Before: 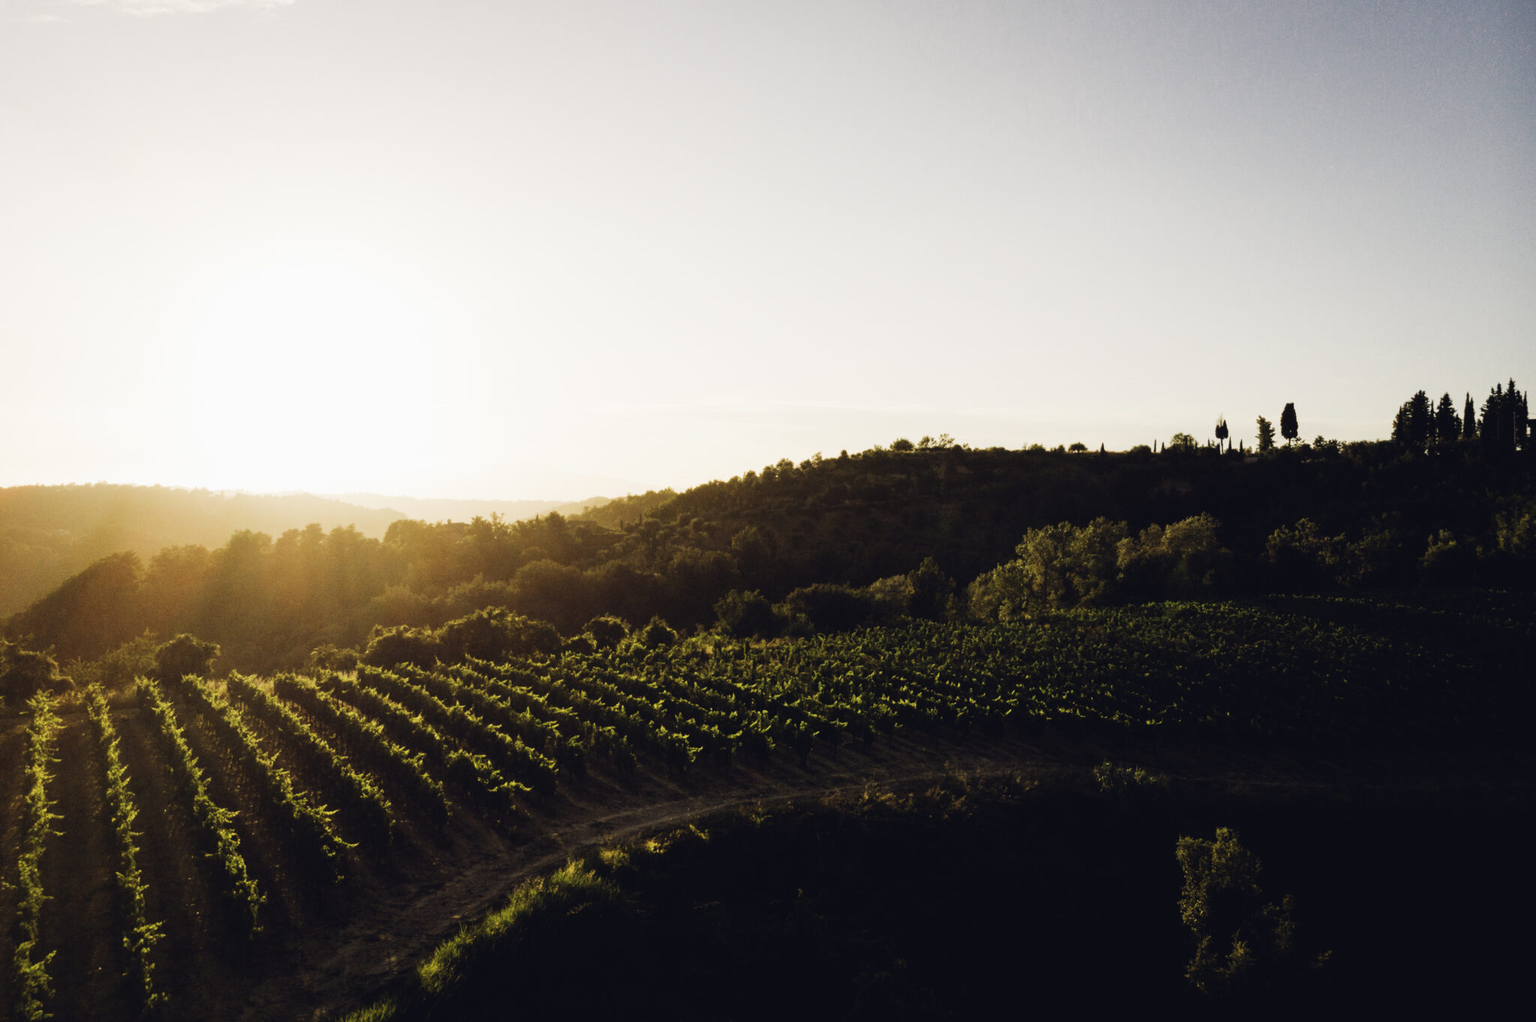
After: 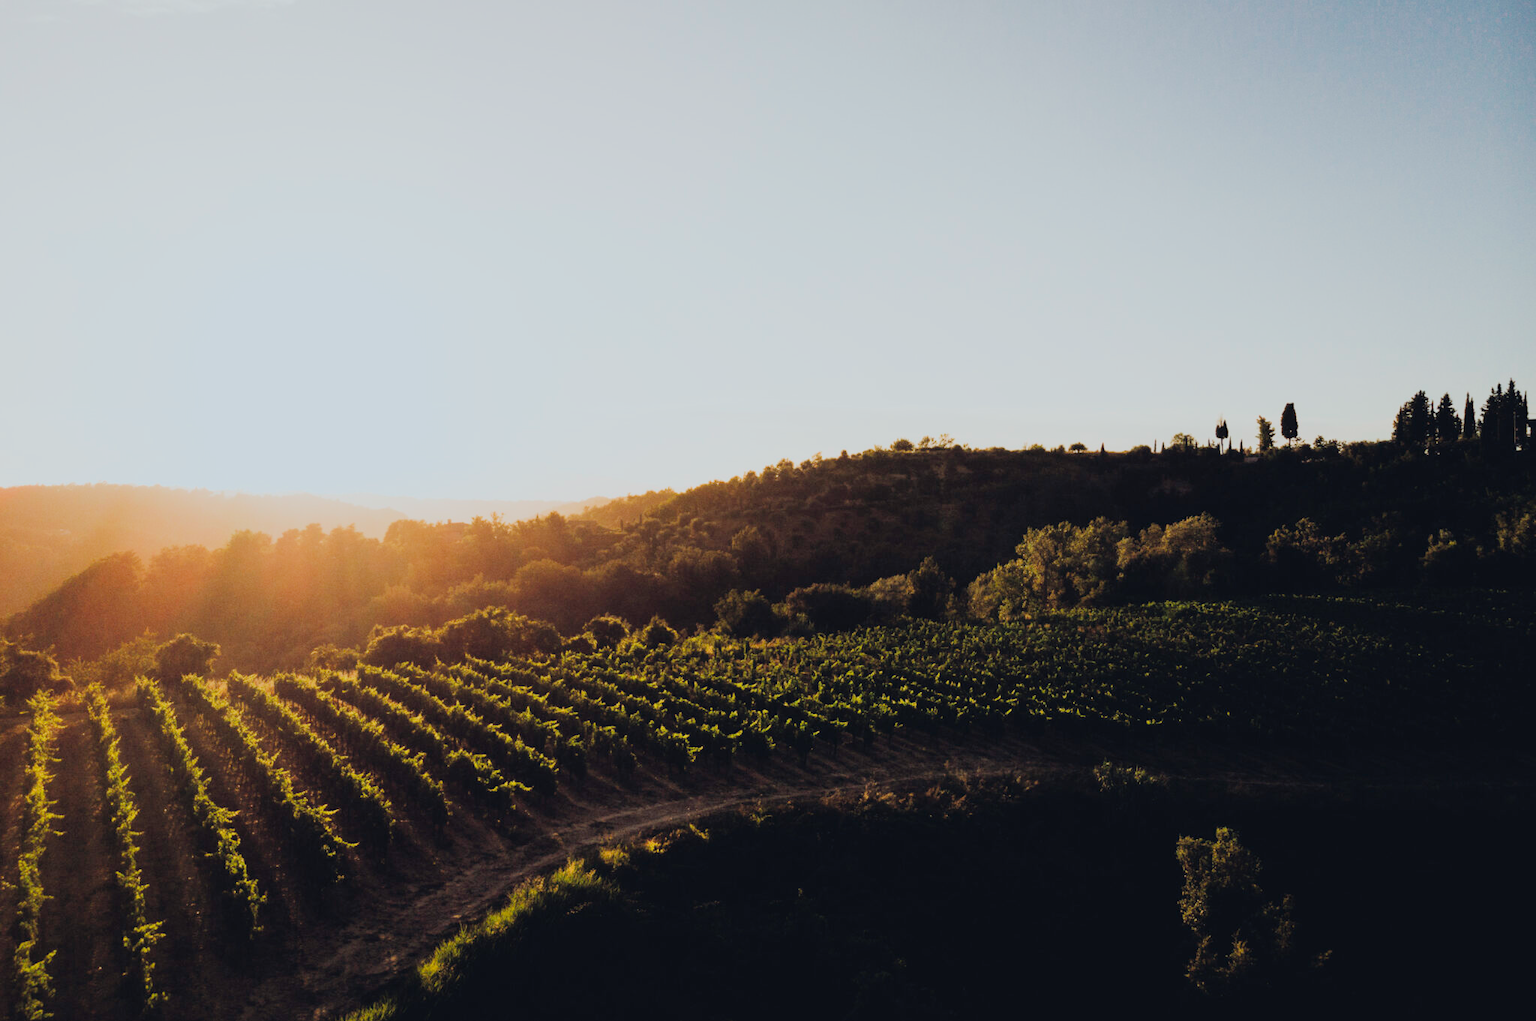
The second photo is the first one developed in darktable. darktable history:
white balance: red 0.967, blue 1.049
exposure: black level correction -0.008, exposure 0.067 EV, compensate highlight preservation false
filmic rgb: black relative exposure -7.65 EV, white relative exposure 4.56 EV, hardness 3.61, contrast 1.05
